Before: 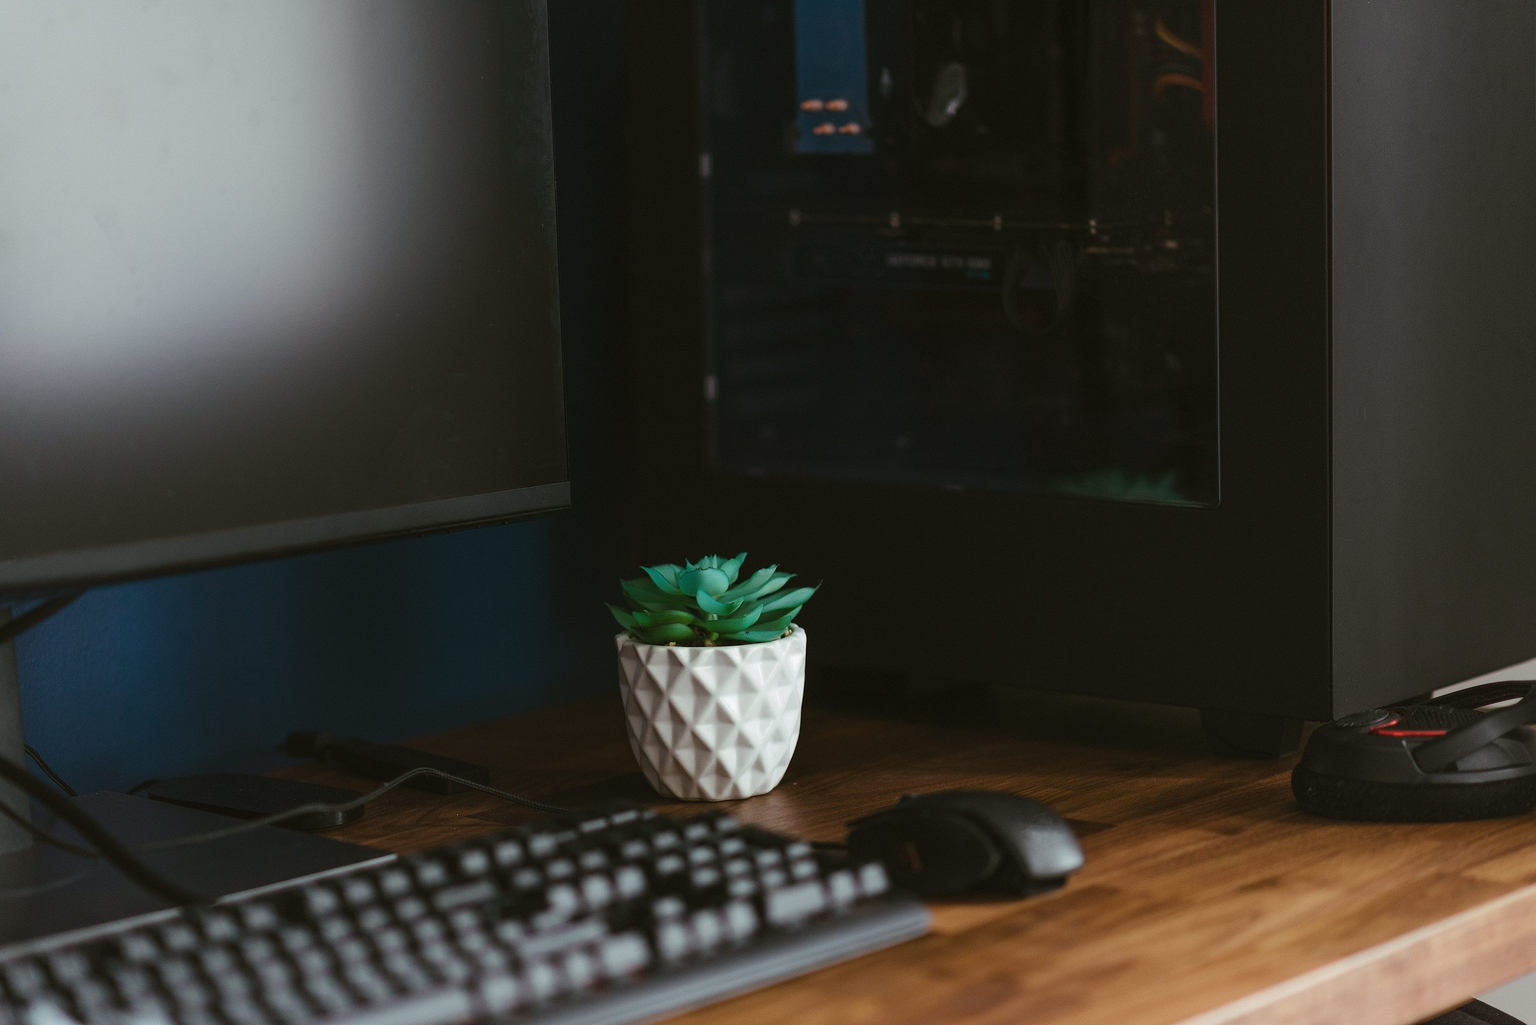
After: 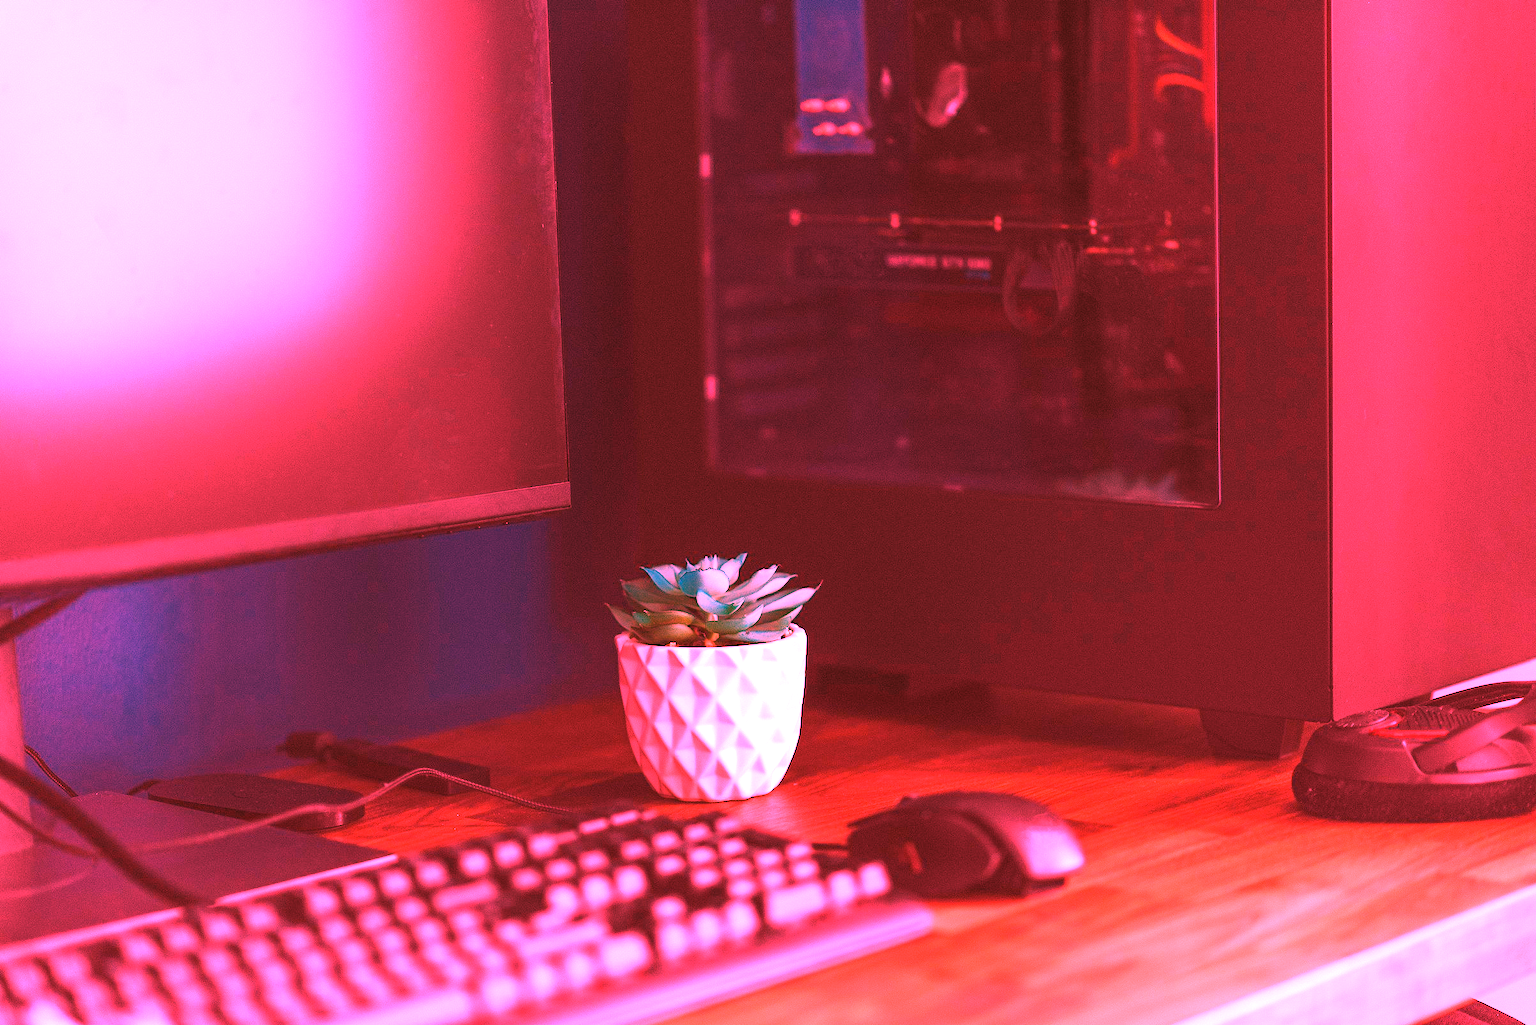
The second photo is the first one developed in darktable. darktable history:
white balance: red 4.26, blue 1.802
exposure: exposure 0.6 EV, compensate highlight preservation false
